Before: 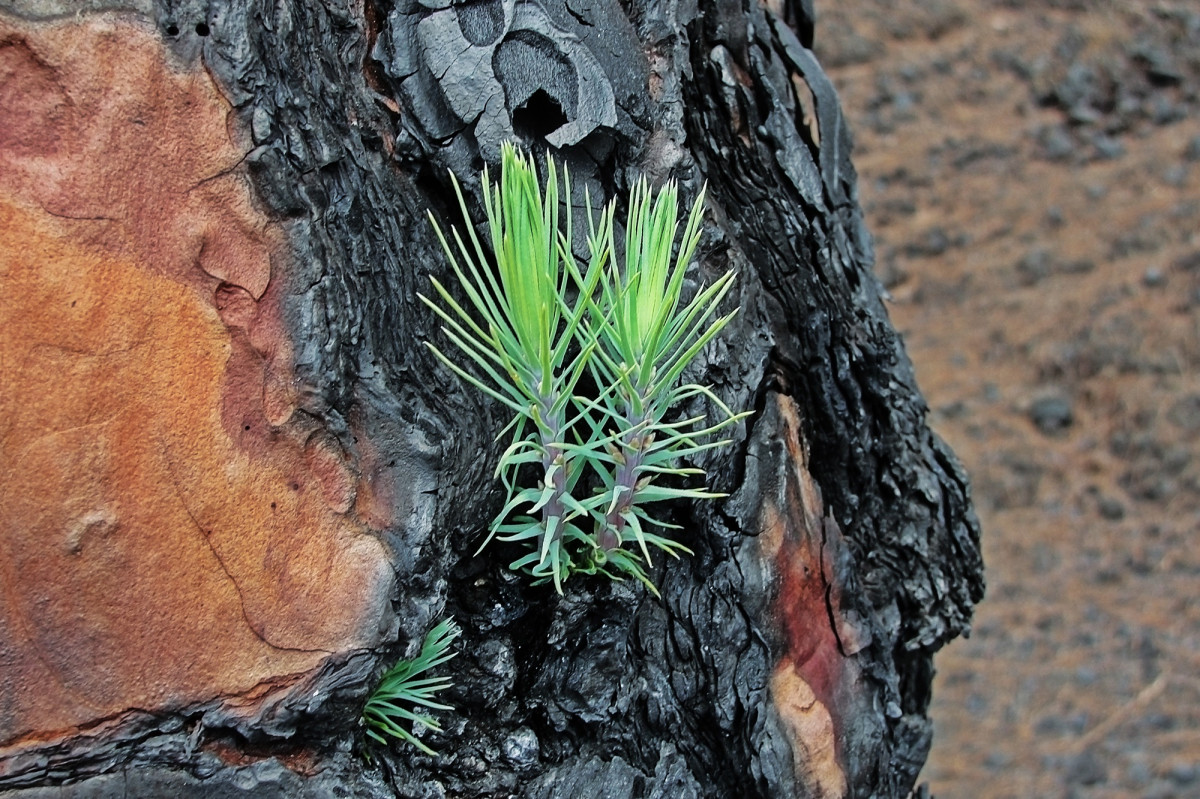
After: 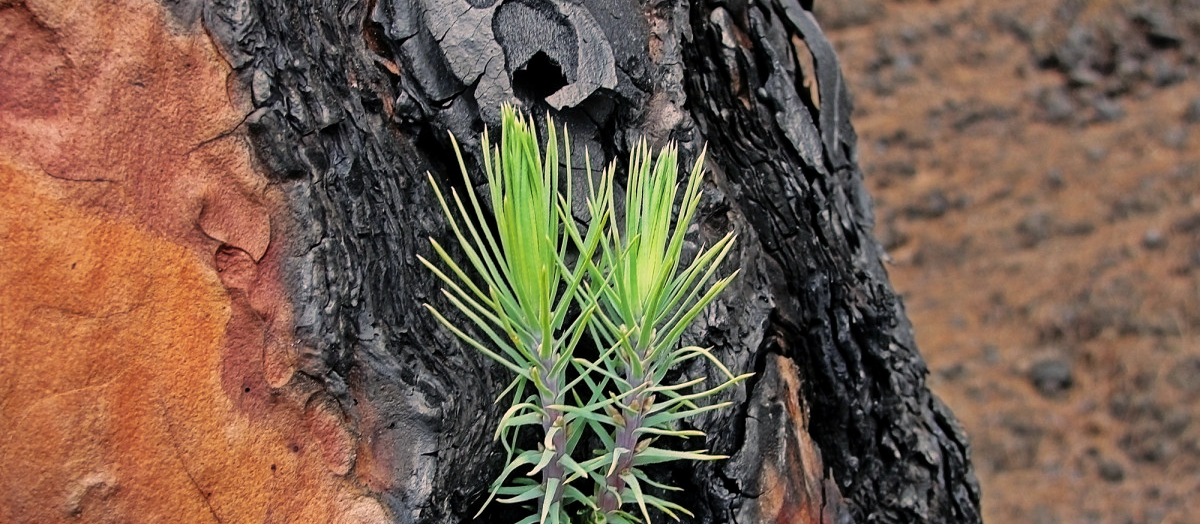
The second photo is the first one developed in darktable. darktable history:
crop and rotate: top 4.848%, bottom 29.503%
exposure: black level correction 0.016, exposure -0.009 EV
color correction: highlights a* 11.96, highlights b* 11.58
